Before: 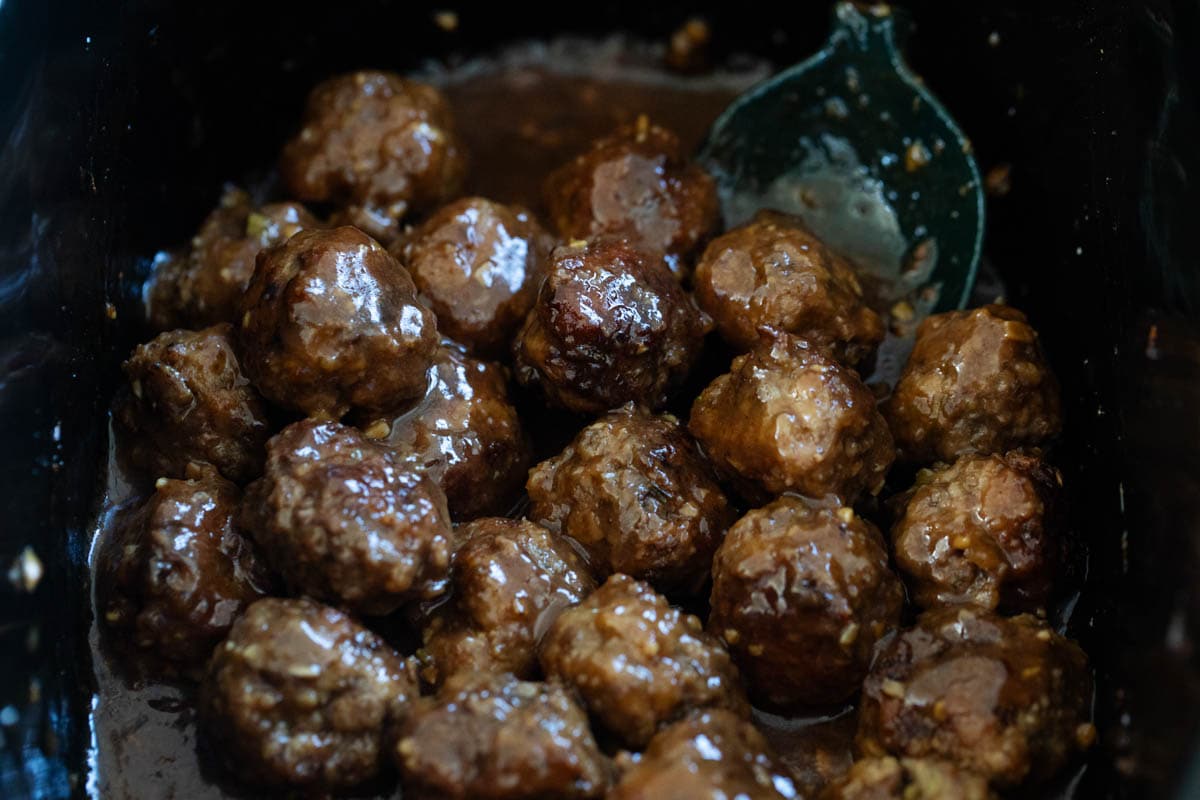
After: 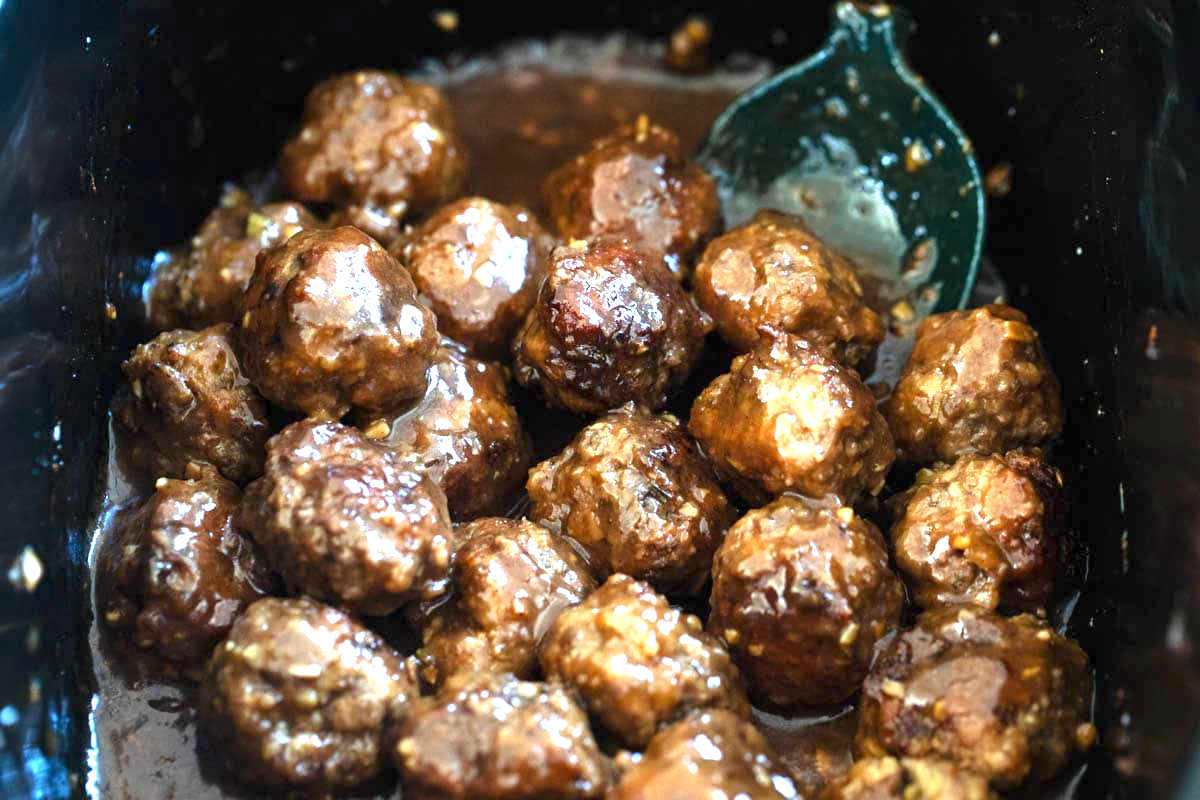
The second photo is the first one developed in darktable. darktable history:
exposure: exposure 1.989 EV, compensate highlight preservation false
